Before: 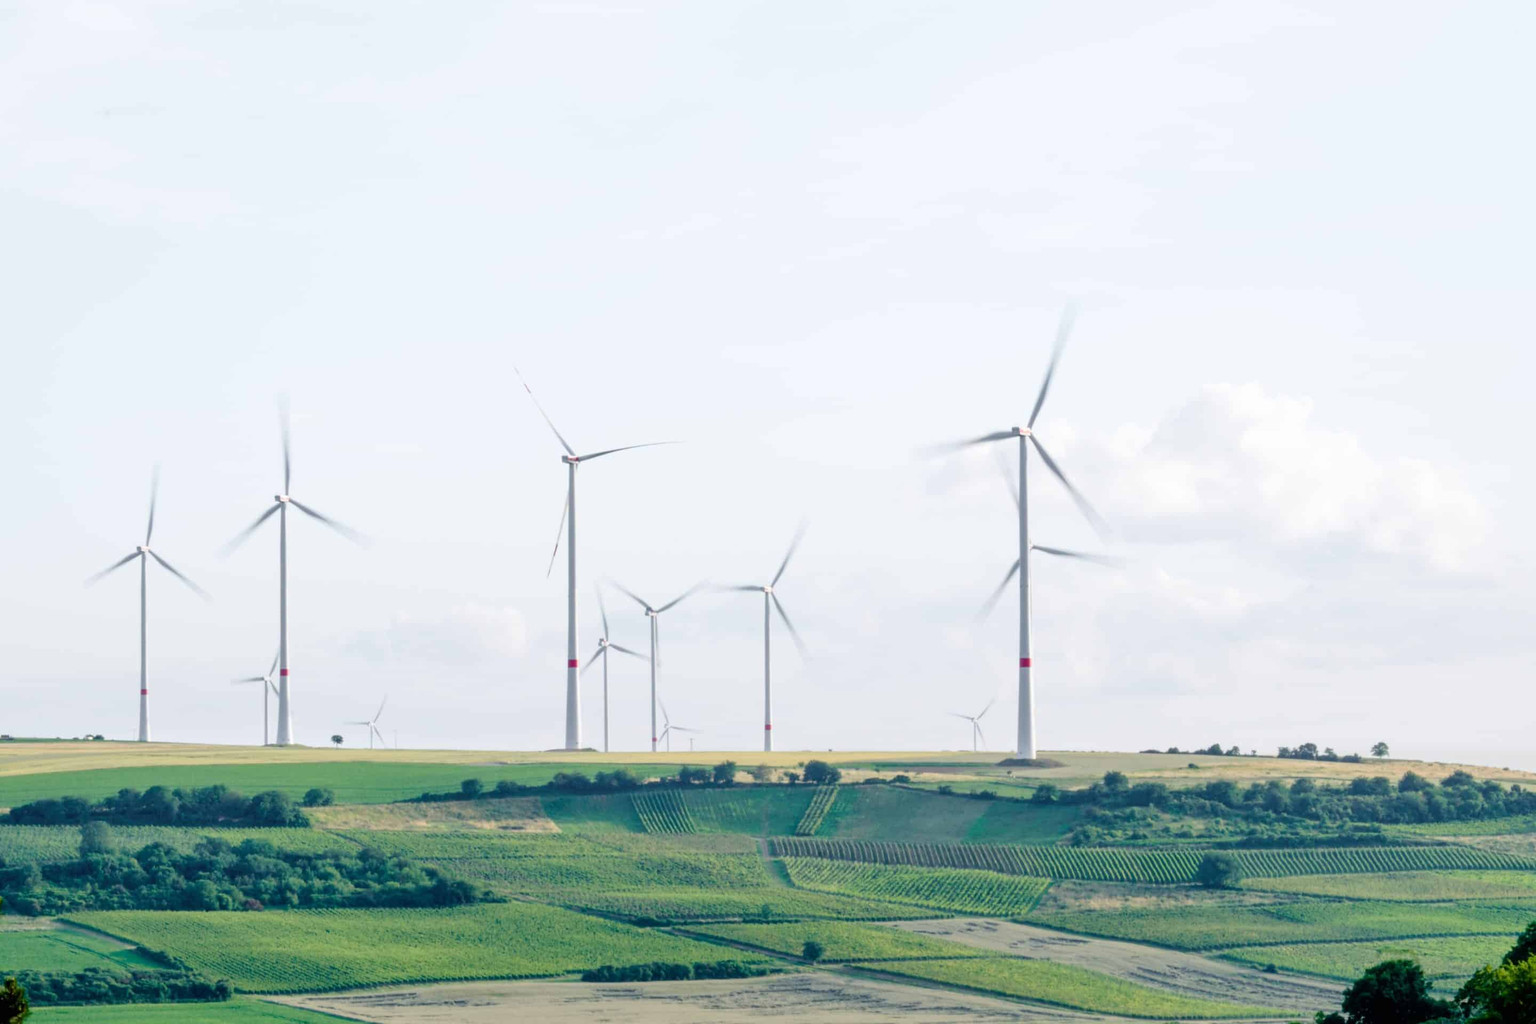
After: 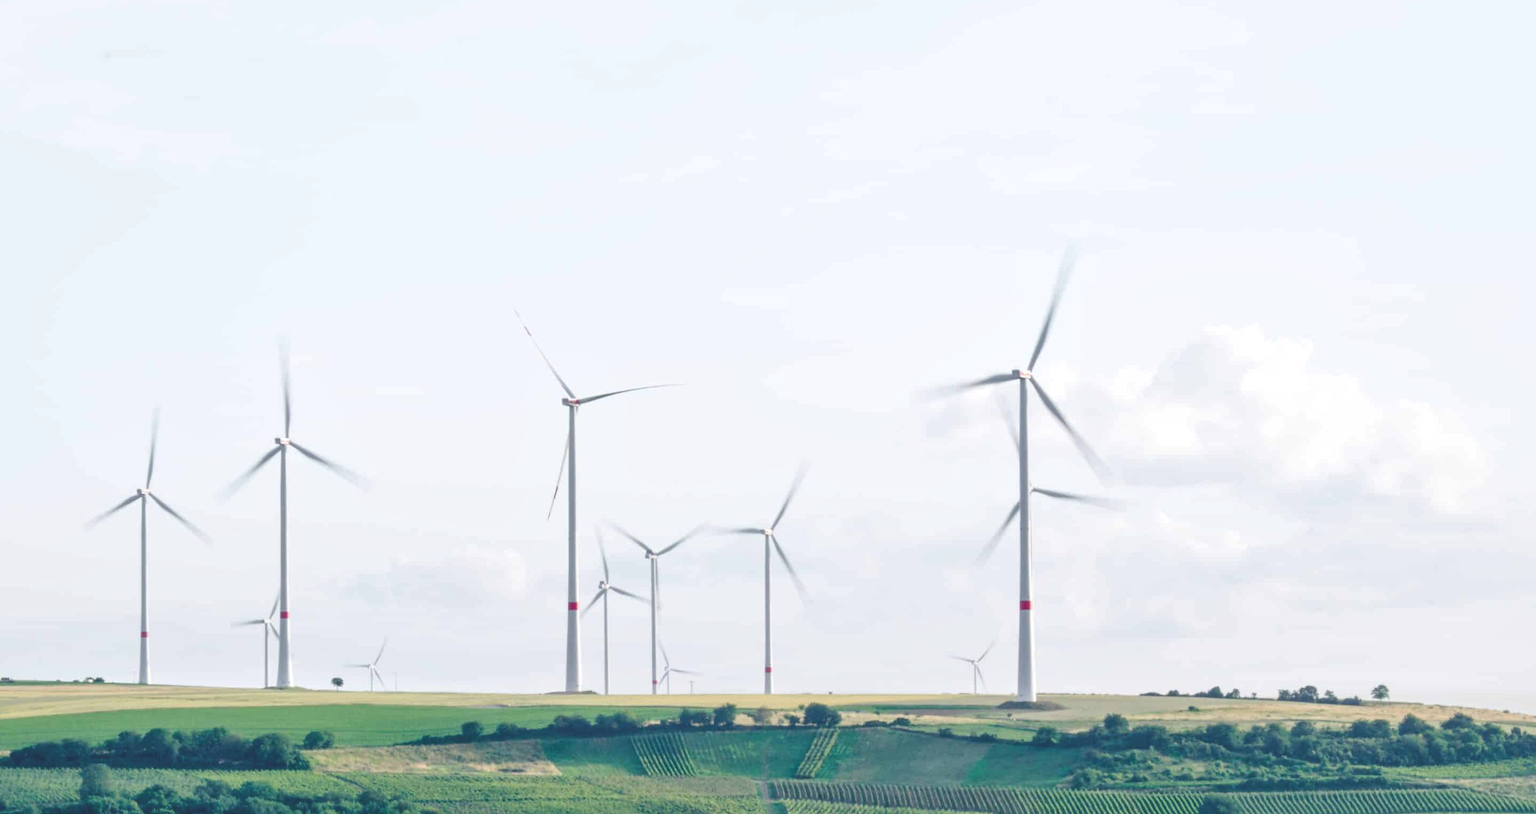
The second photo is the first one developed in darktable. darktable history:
color balance rgb: global offset › luminance 1.993%, linear chroma grading › shadows -7.674%, linear chroma grading › global chroma 9.942%, perceptual saturation grading › global saturation -0.05%, perceptual saturation grading › highlights -19.685%, perceptual saturation grading › shadows 19.196%
crop and rotate: top 5.651%, bottom 14.757%
local contrast: mode bilateral grid, contrast 20, coarseness 49, detail 120%, midtone range 0.2
